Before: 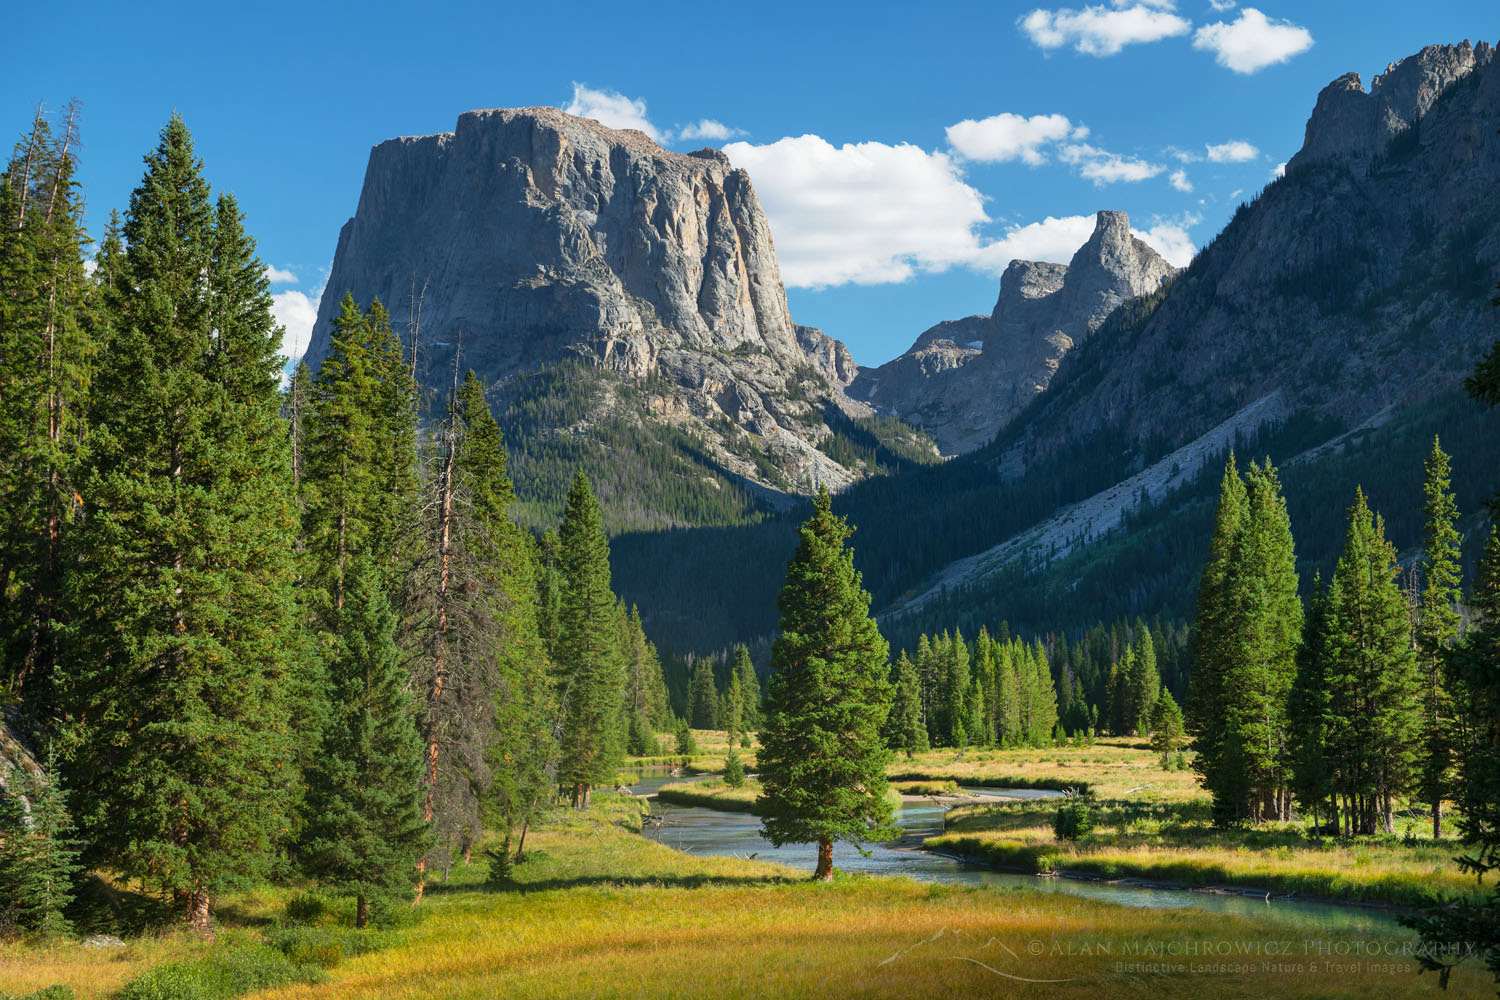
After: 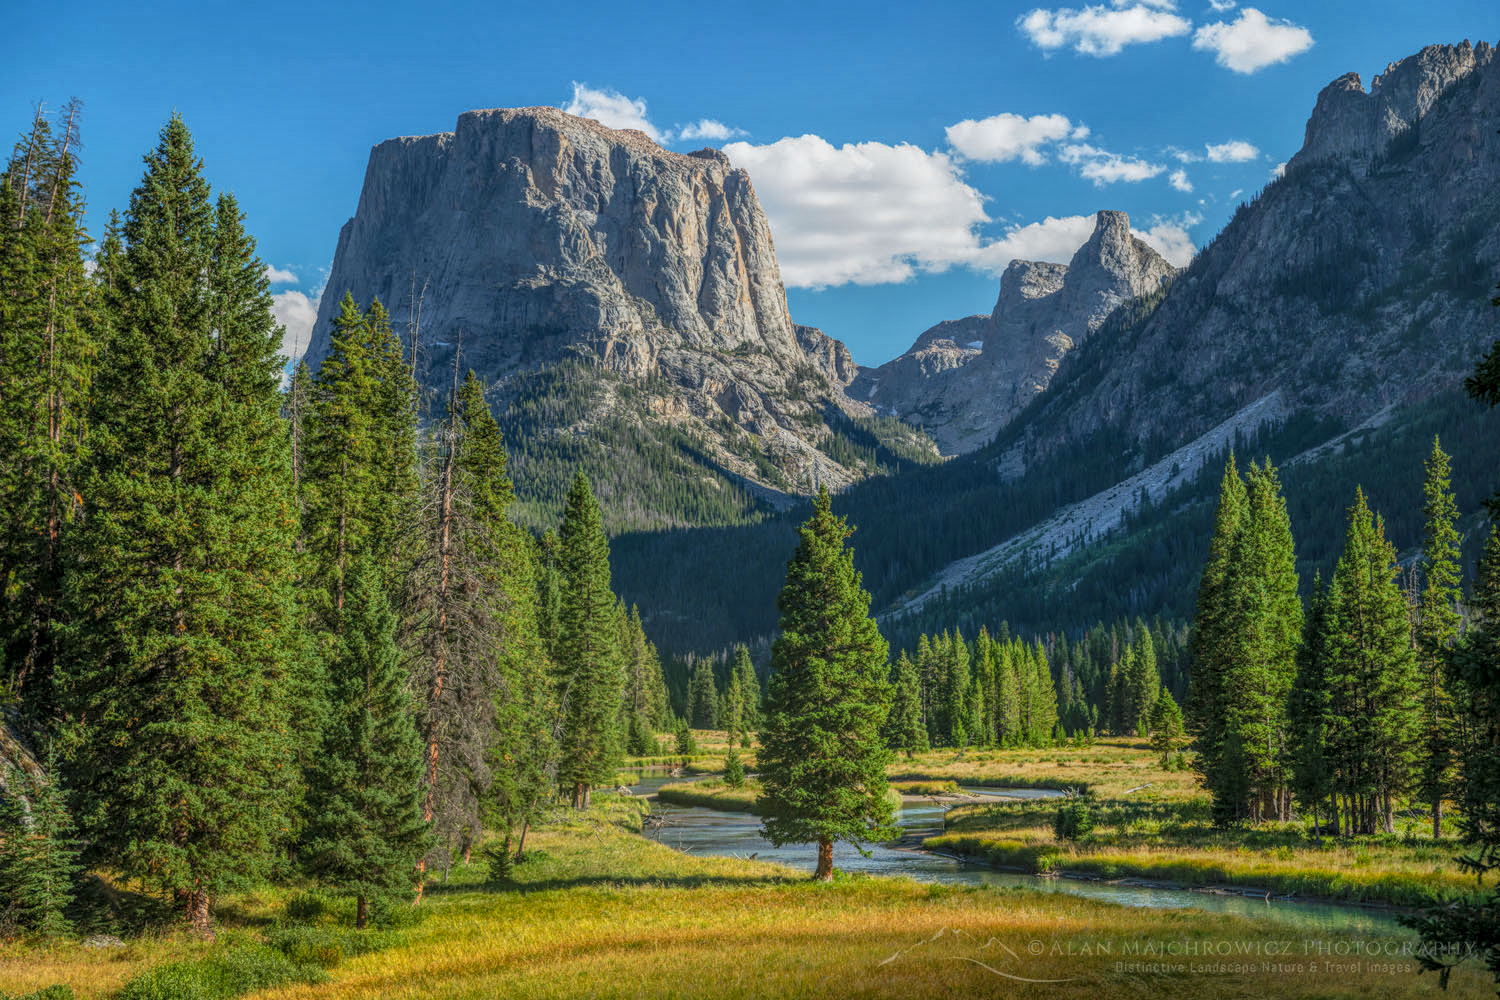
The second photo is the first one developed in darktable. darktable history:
local contrast: highlights 20%, shadows 30%, detail 200%, midtone range 0.2
tone equalizer: on, module defaults
